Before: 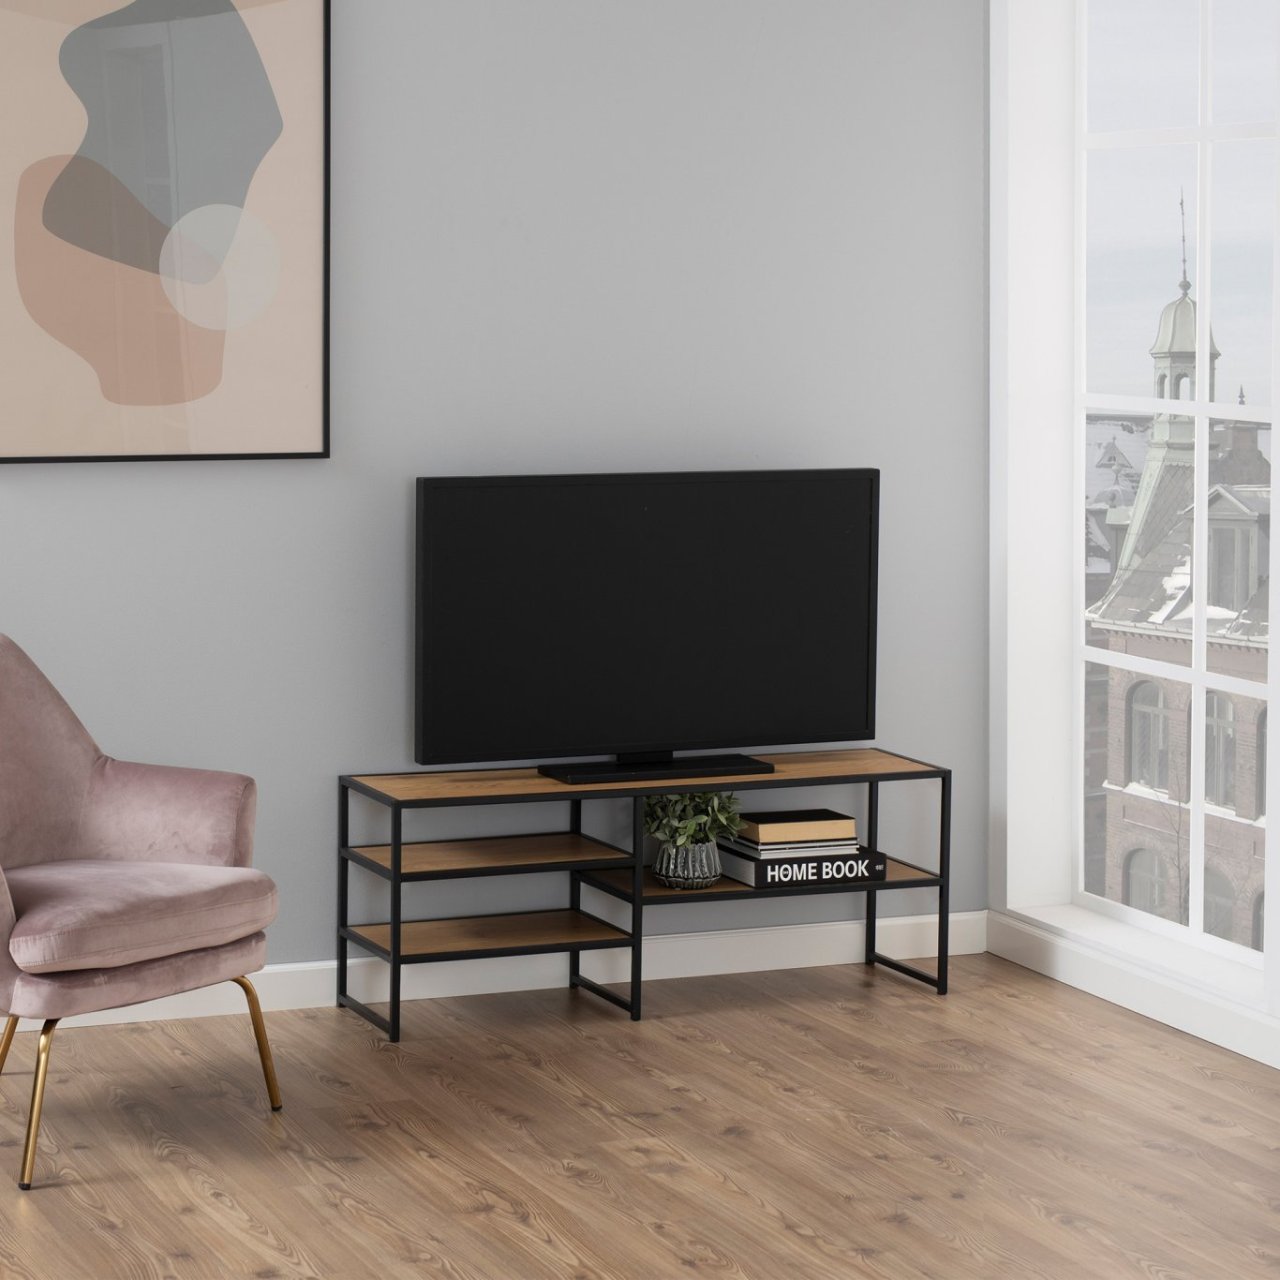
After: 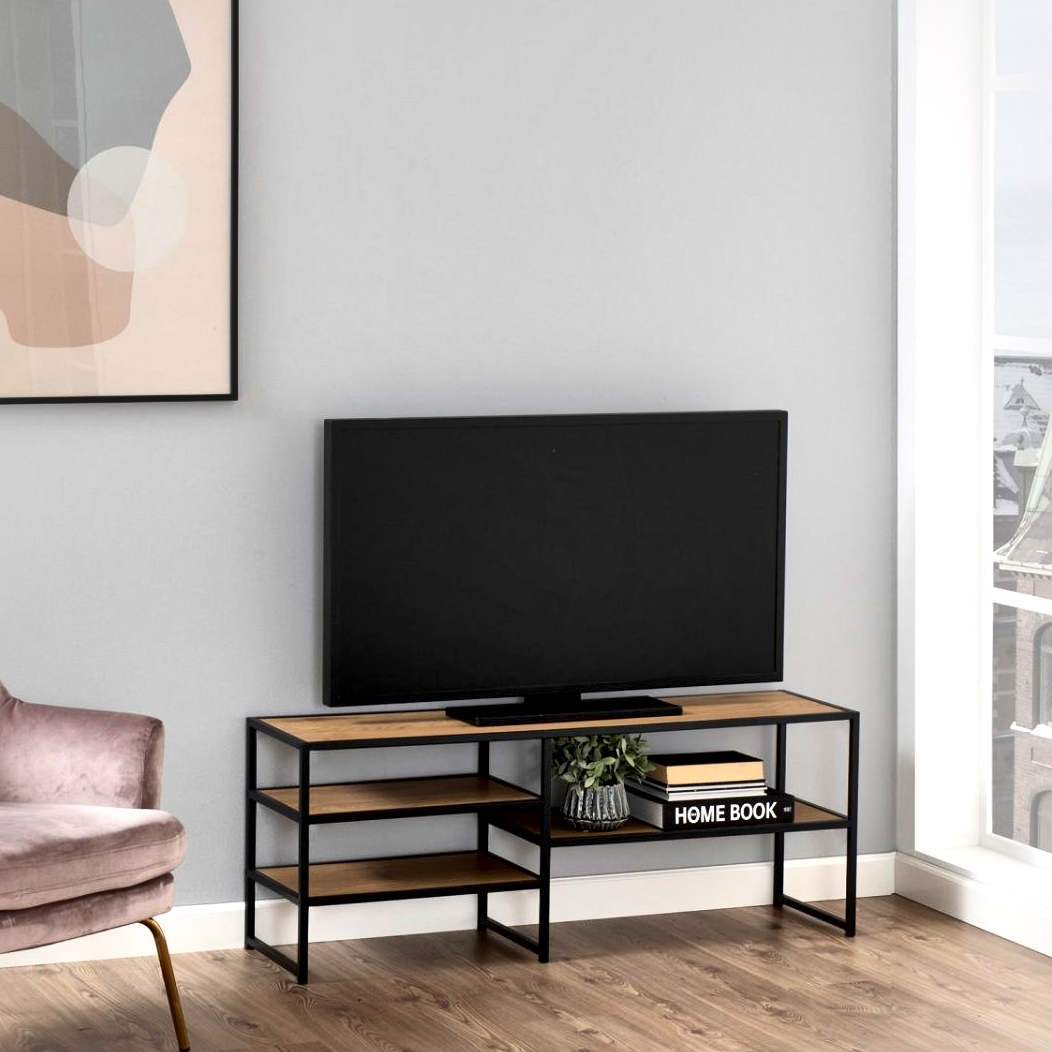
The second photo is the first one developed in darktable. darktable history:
contrast brightness saturation: contrast 0.2, brightness 0.16, saturation 0.22
crop and rotate: left 7.196%, top 4.574%, right 10.605%, bottom 13.178%
local contrast: mode bilateral grid, contrast 44, coarseness 69, detail 214%, midtone range 0.2
